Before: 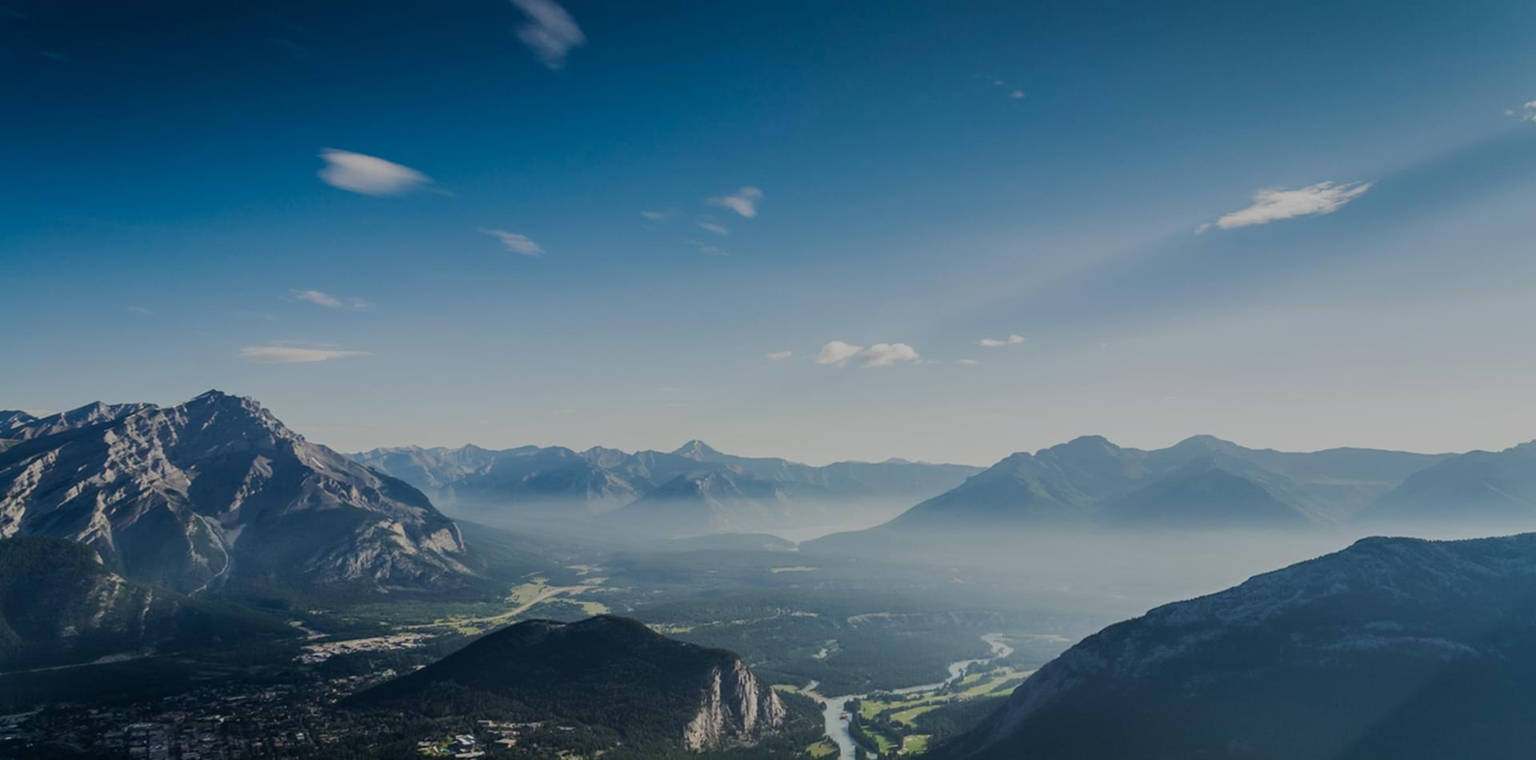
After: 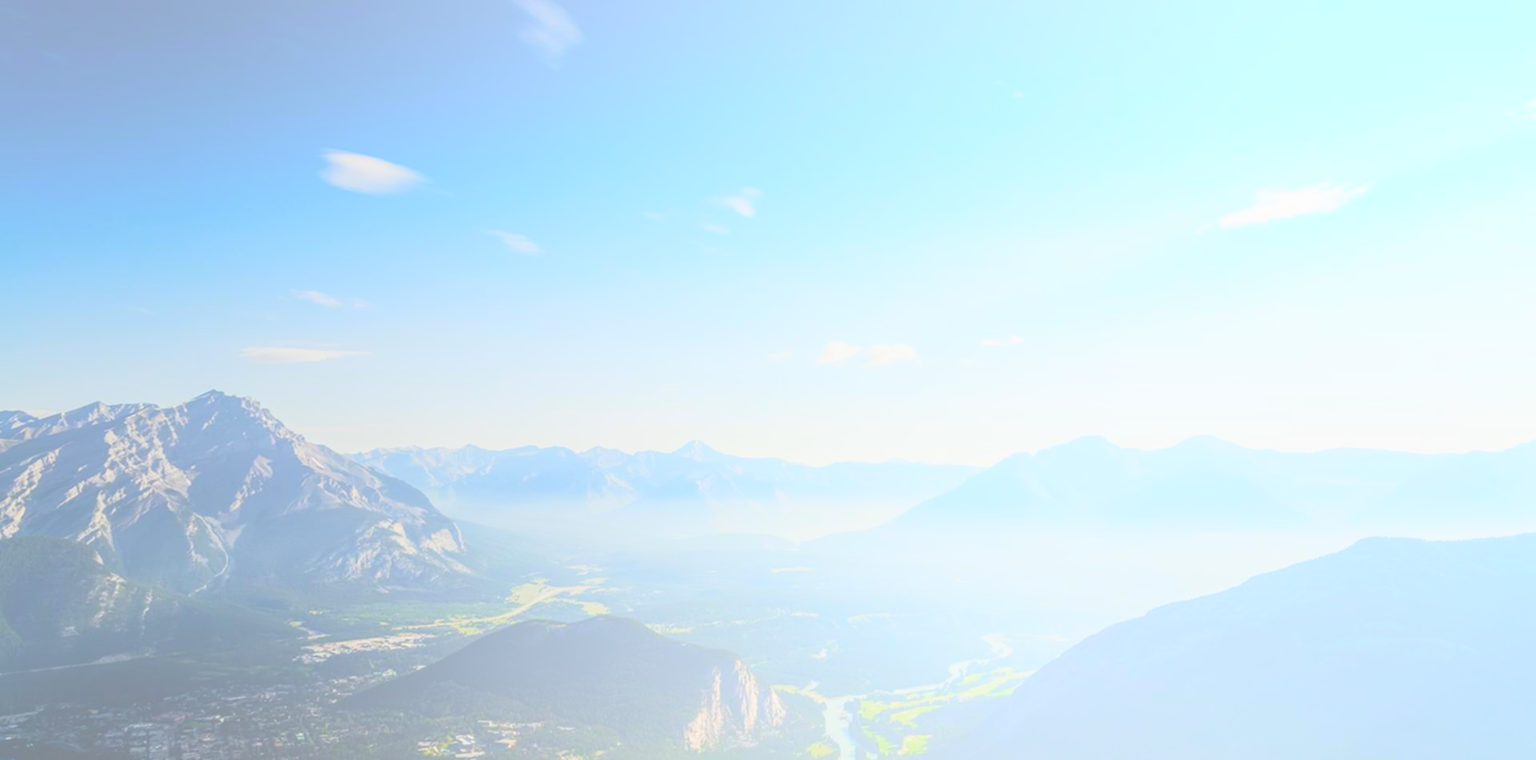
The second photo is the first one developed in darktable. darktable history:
local contrast: detail 130%
contrast brightness saturation: contrast 0.14
bloom: size 85%, threshold 5%, strength 85%
